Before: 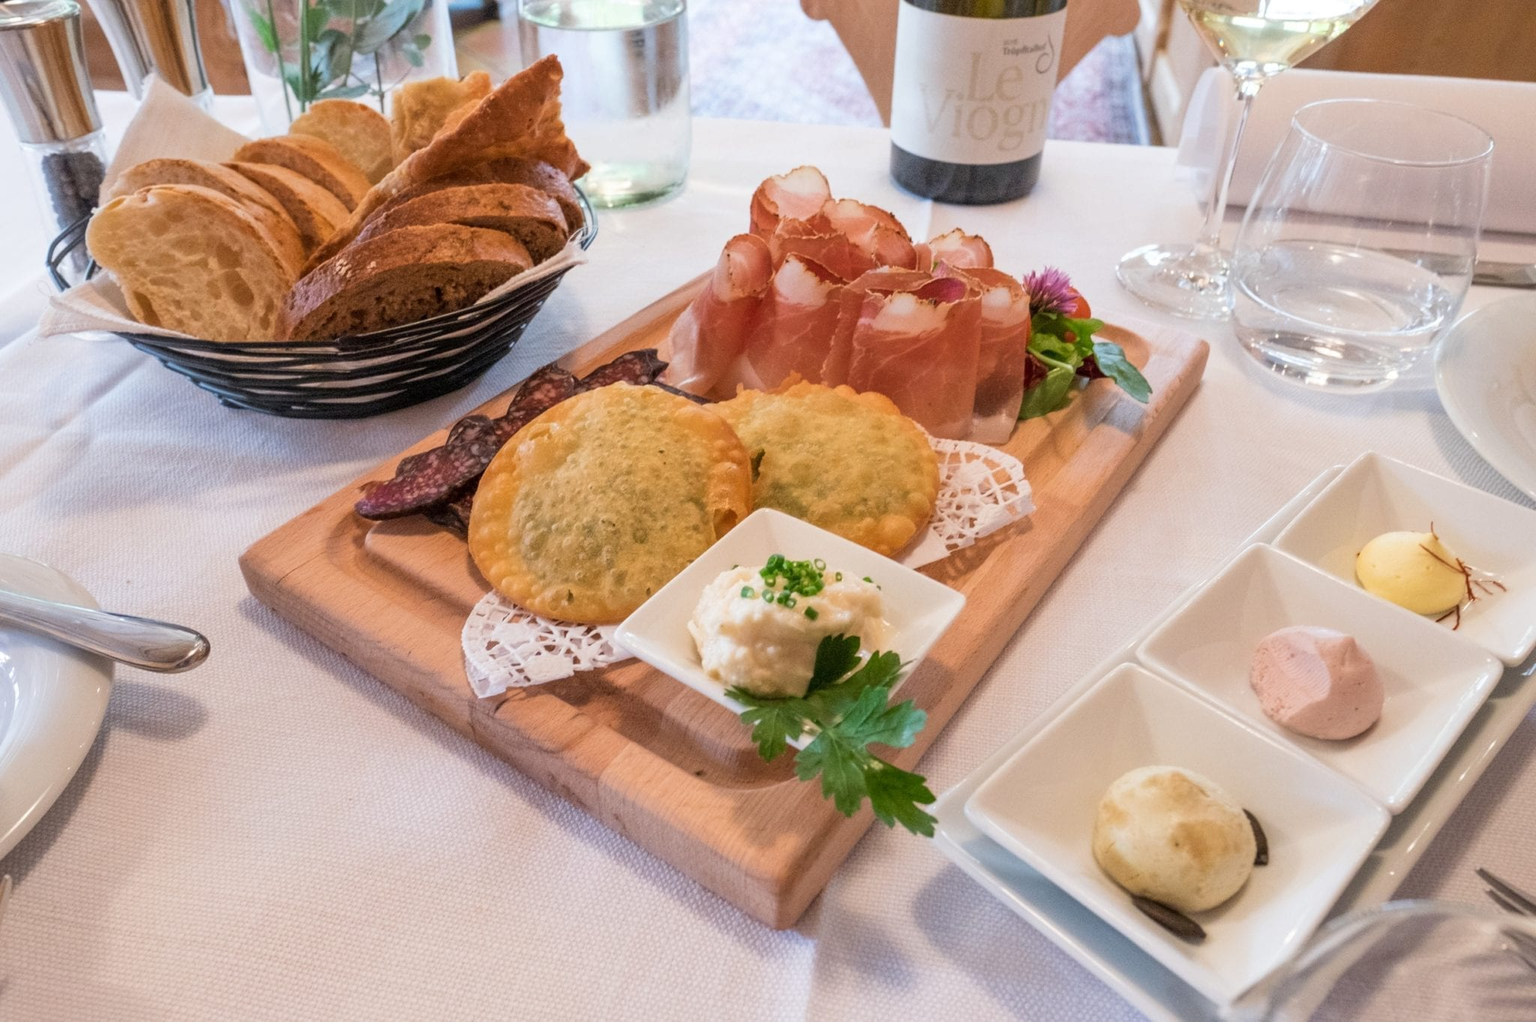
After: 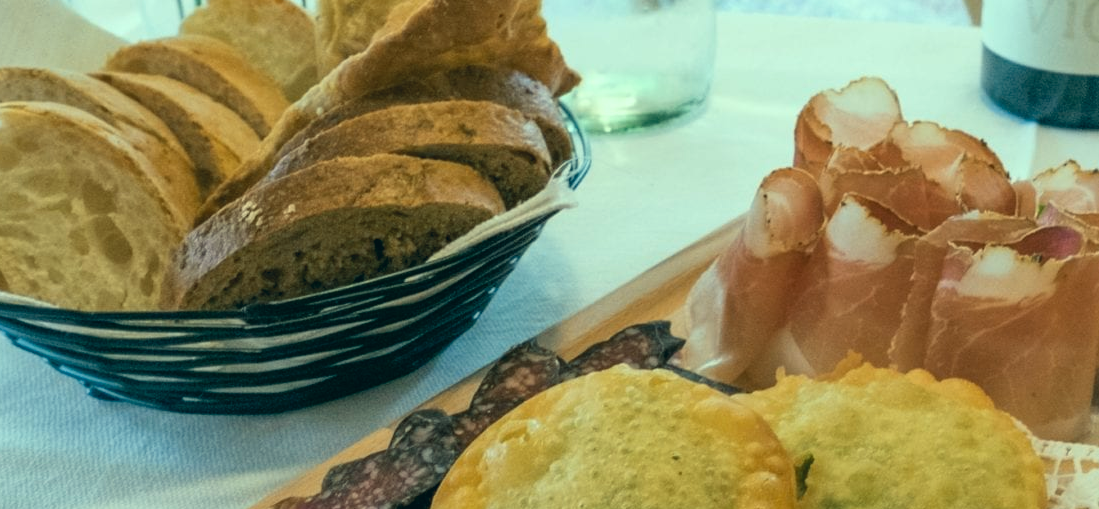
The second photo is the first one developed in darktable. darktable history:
crop: left 10.094%, top 10.573%, right 36.217%, bottom 52.053%
color correction: highlights a* -19.36, highlights b* 9.8, shadows a* -20.29, shadows b* -10.1
